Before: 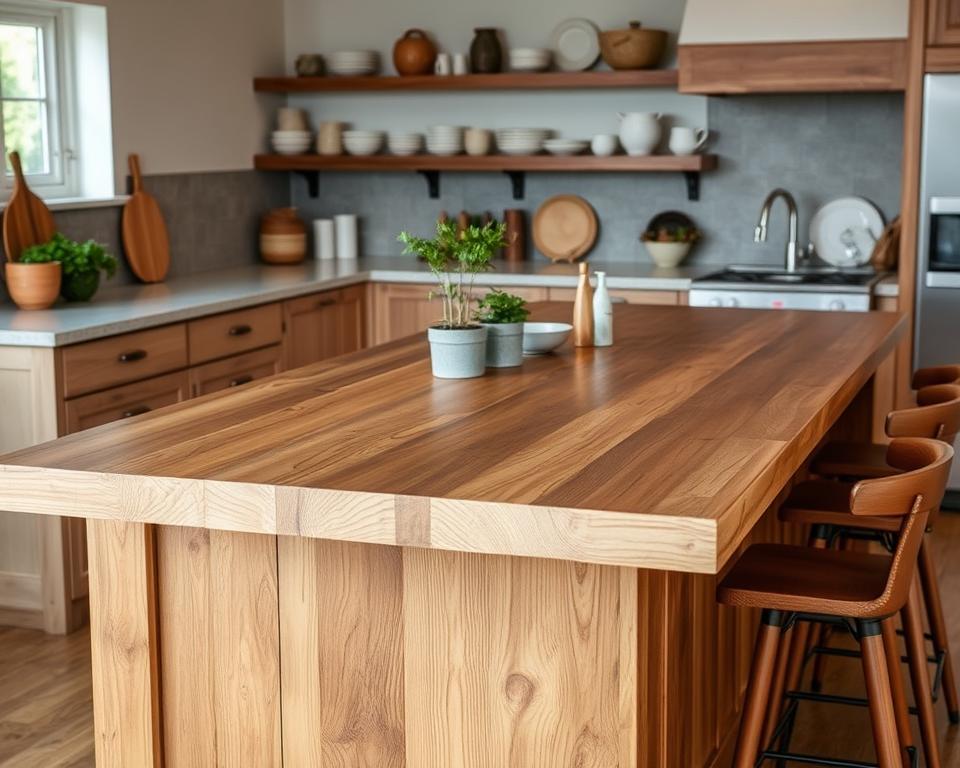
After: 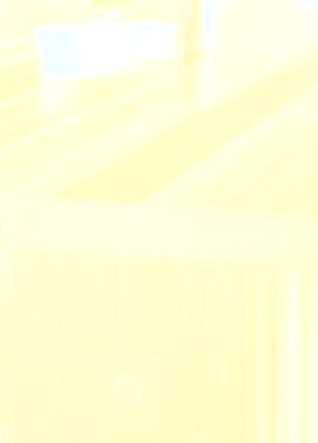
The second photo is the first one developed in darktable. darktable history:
color calibration: x 0.342, y 0.355, temperature 5146 K
crop: left 40.878%, top 39.176%, right 25.993%, bottom 3.081%
tone equalizer: on, module defaults
bloom: size 85%, threshold 5%, strength 85%
